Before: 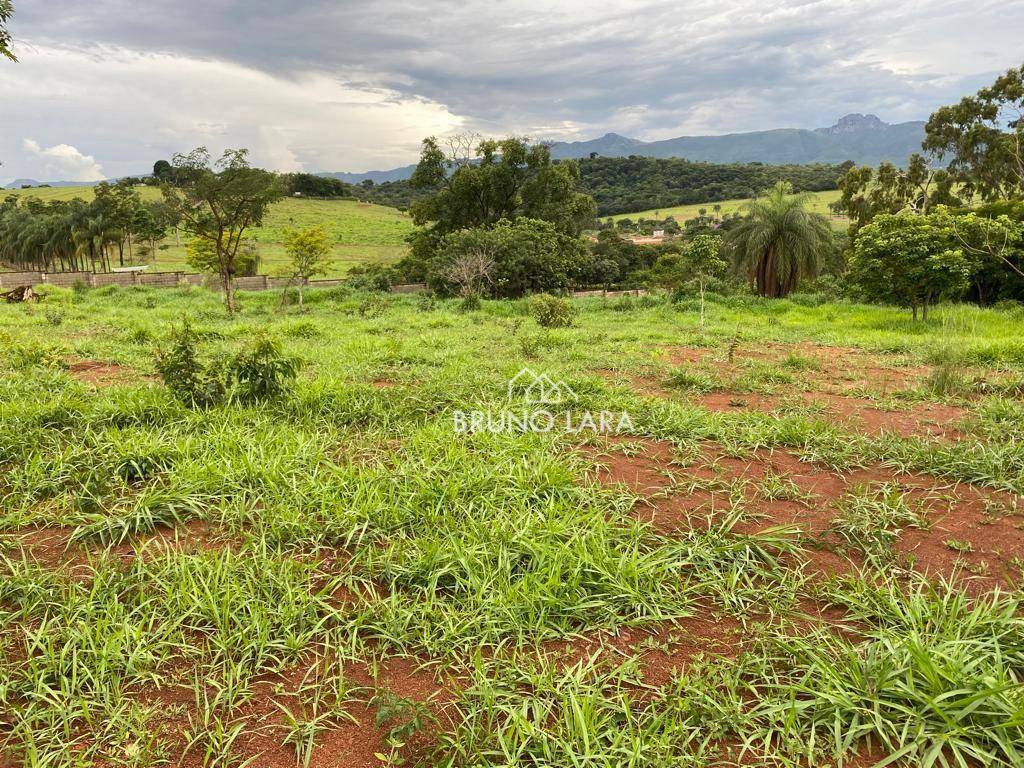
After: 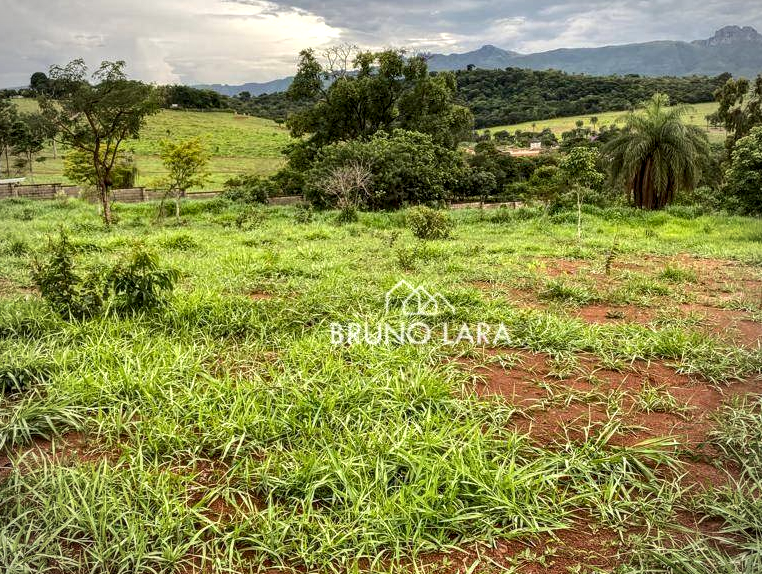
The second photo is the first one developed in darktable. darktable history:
crop and rotate: left 12.067%, top 11.478%, right 13.475%, bottom 13.678%
local contrast: detail 150%
vignetting: fall-off radius 60.84%
